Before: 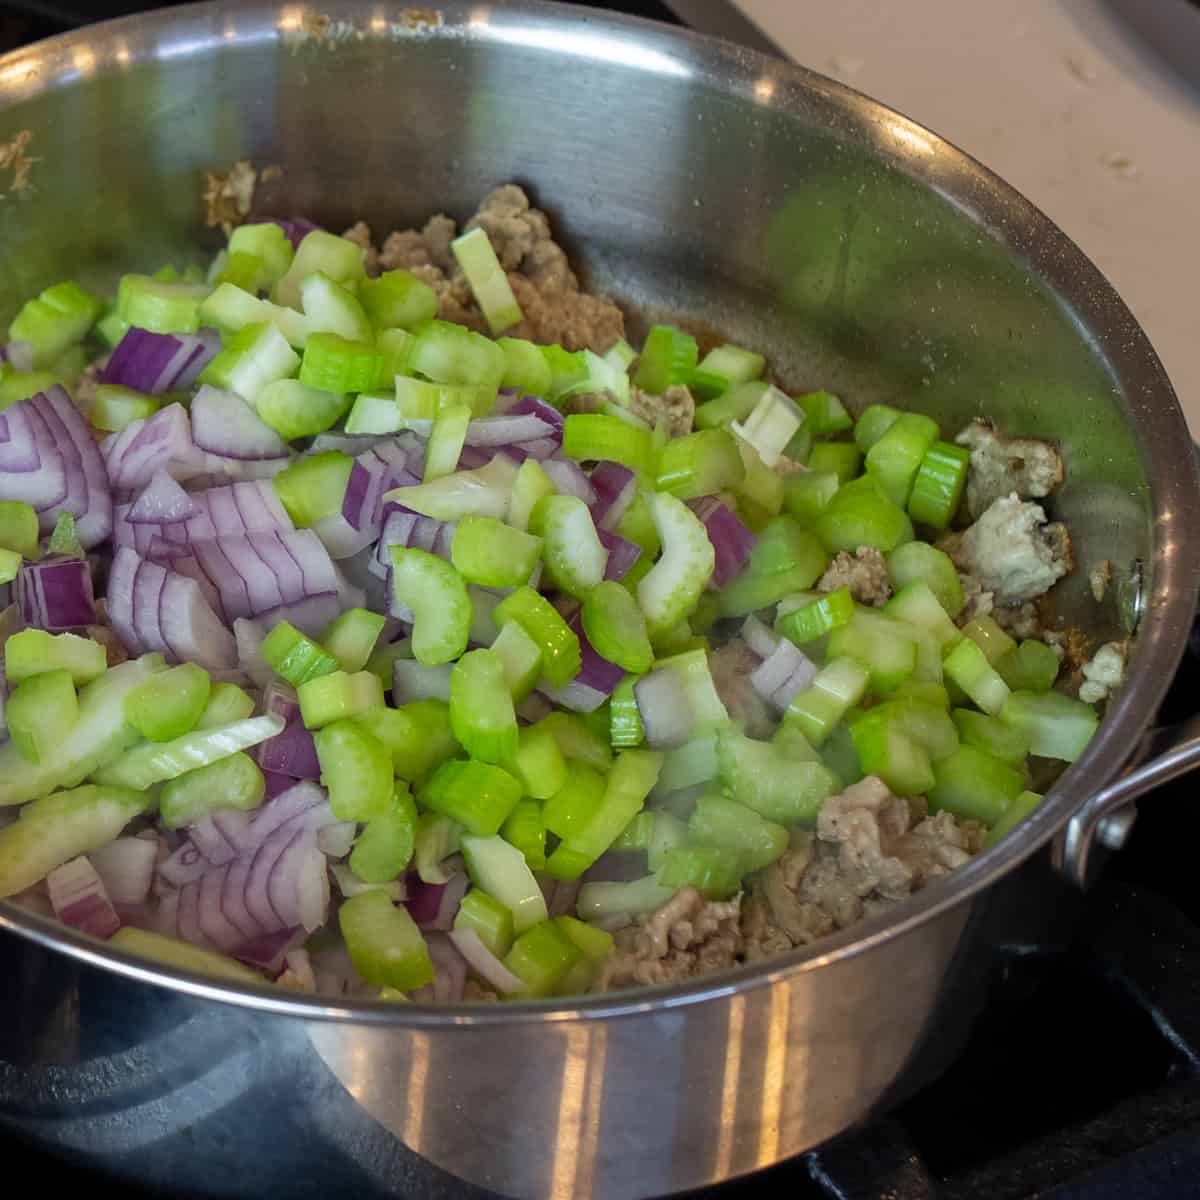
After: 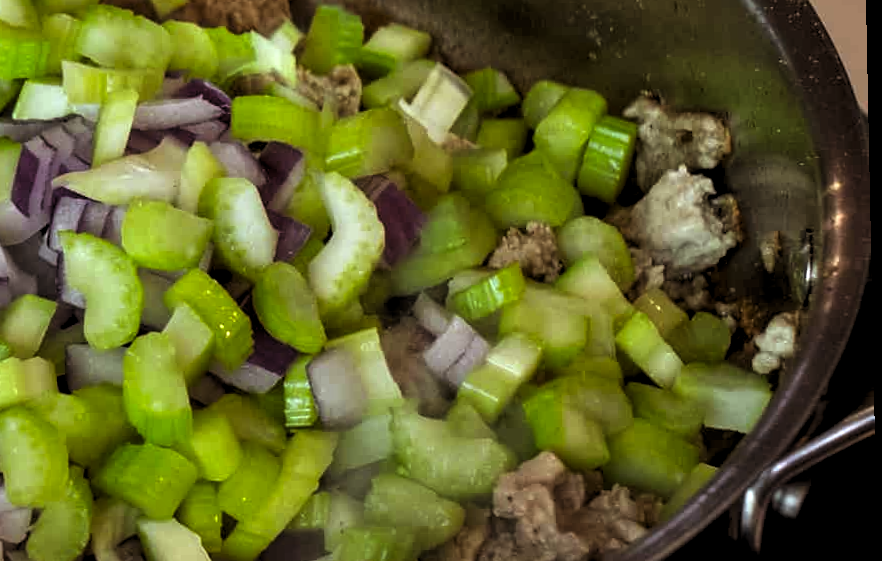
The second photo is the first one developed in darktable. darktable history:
white balance: red 0.978, blue 0.999
rotate and perspective: rotation -1.17°, automatic cropping off
crop and rotate: left 27.938%, top 27.046%, bottom 27.046%
levels: levels [0.129, 0.519, 0.867]
rgb levels: mode RGB, independent channels, levels [[0, 0.5, 1], [0, 0.521, 1], [0, 0.536, 1]]
